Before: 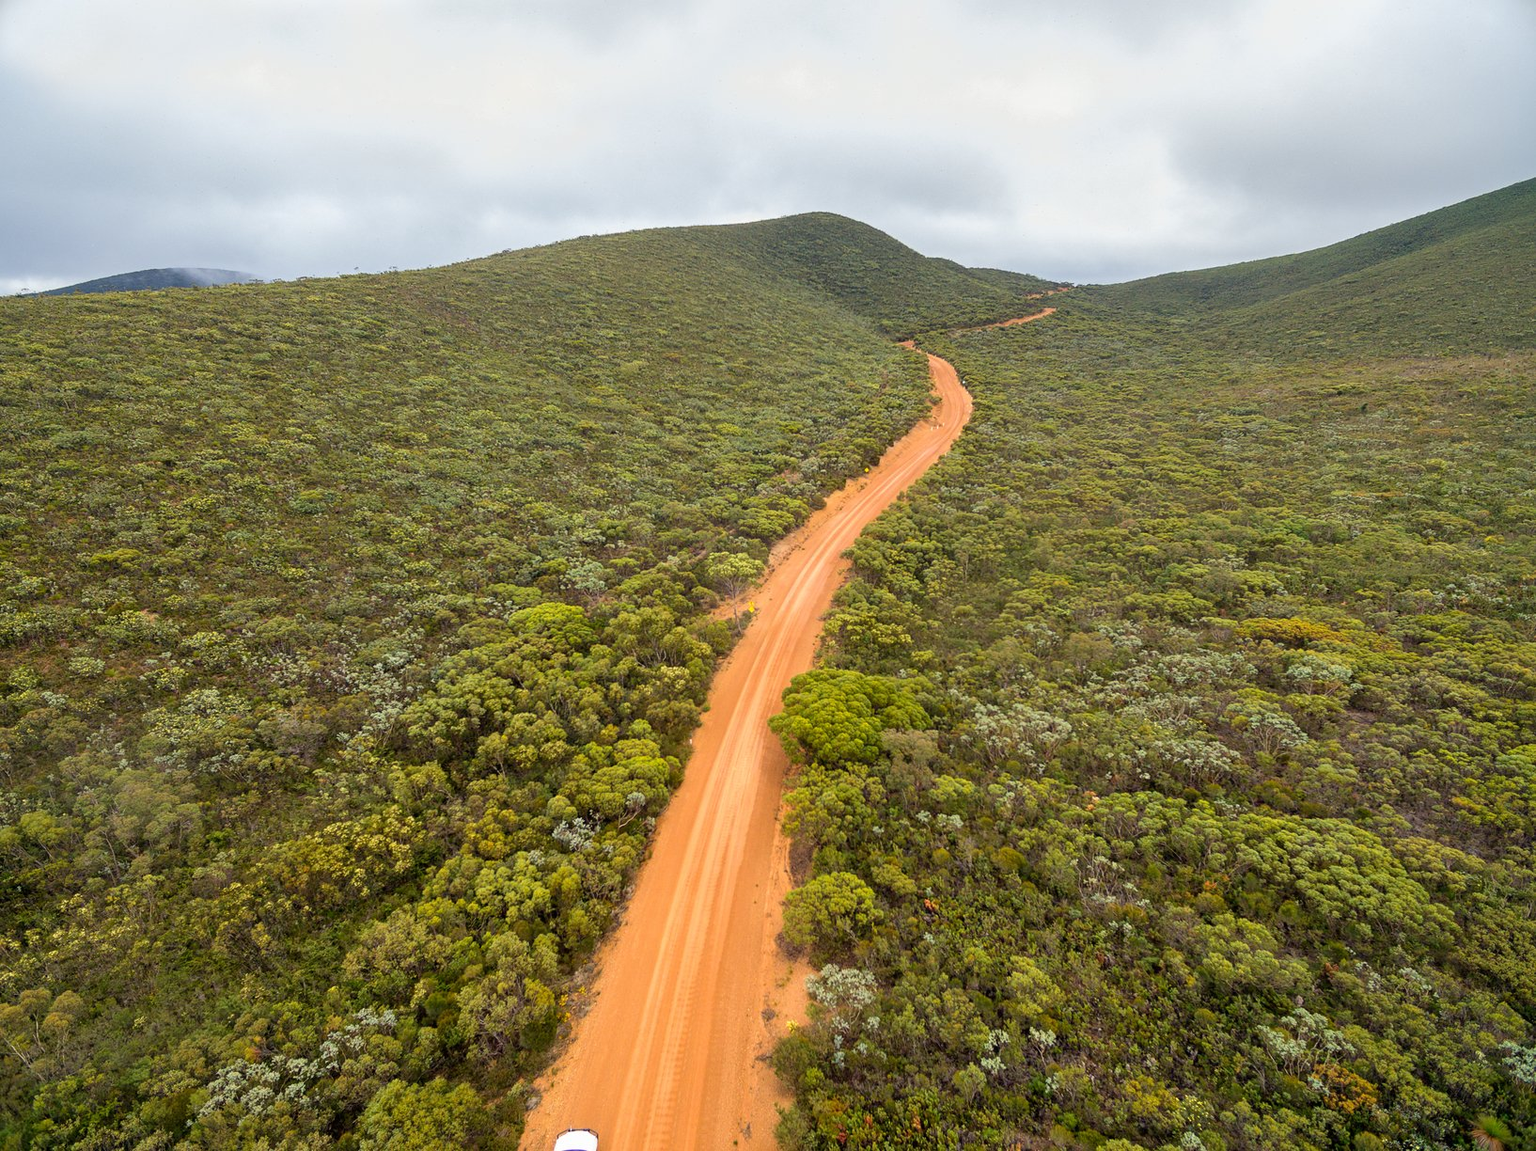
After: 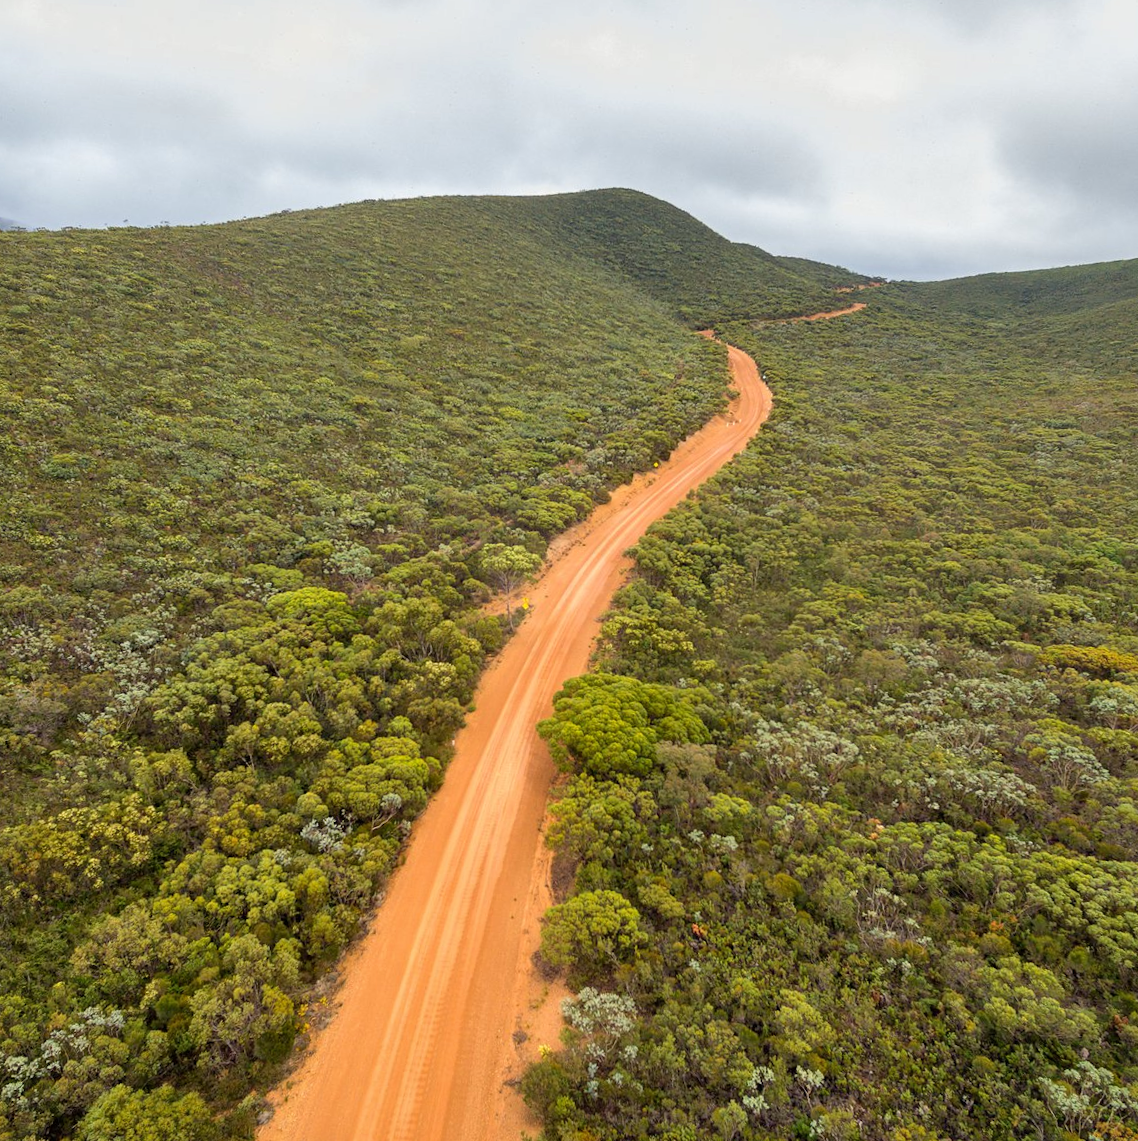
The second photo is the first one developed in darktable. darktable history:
crop and rotate: angle -3.14°, left 14.266%, top 0.045%, right 11.041%, bottom 0.037%
shadows and highlights: shadows 31.94, highlights -32.01, soften with gaussian
